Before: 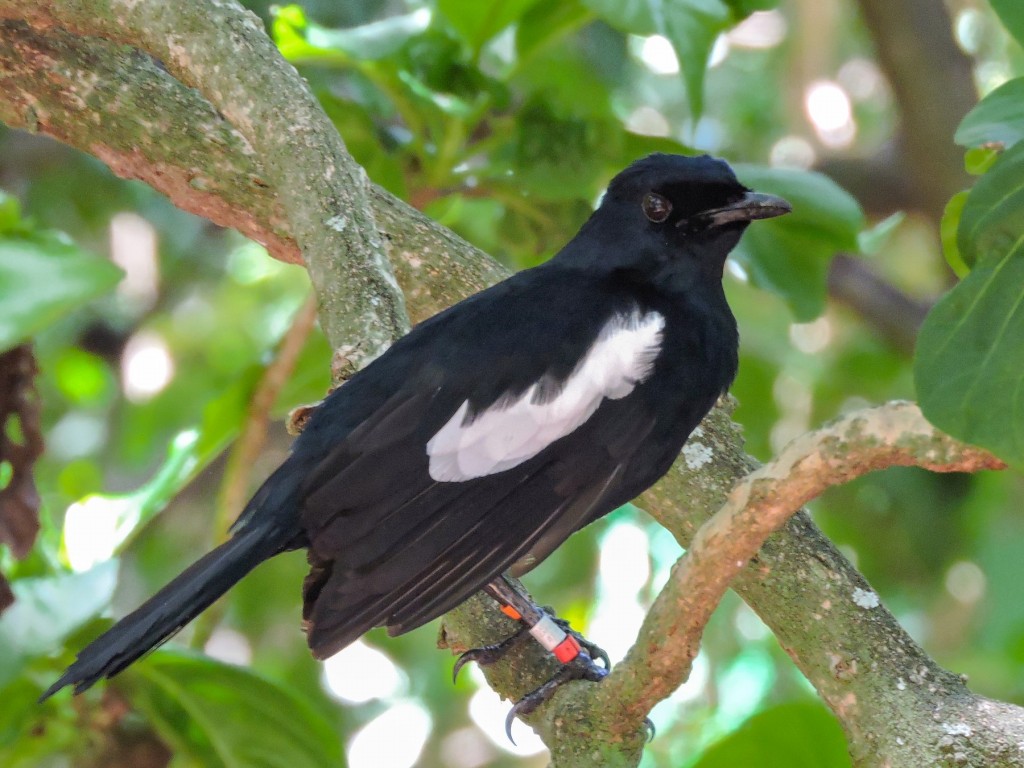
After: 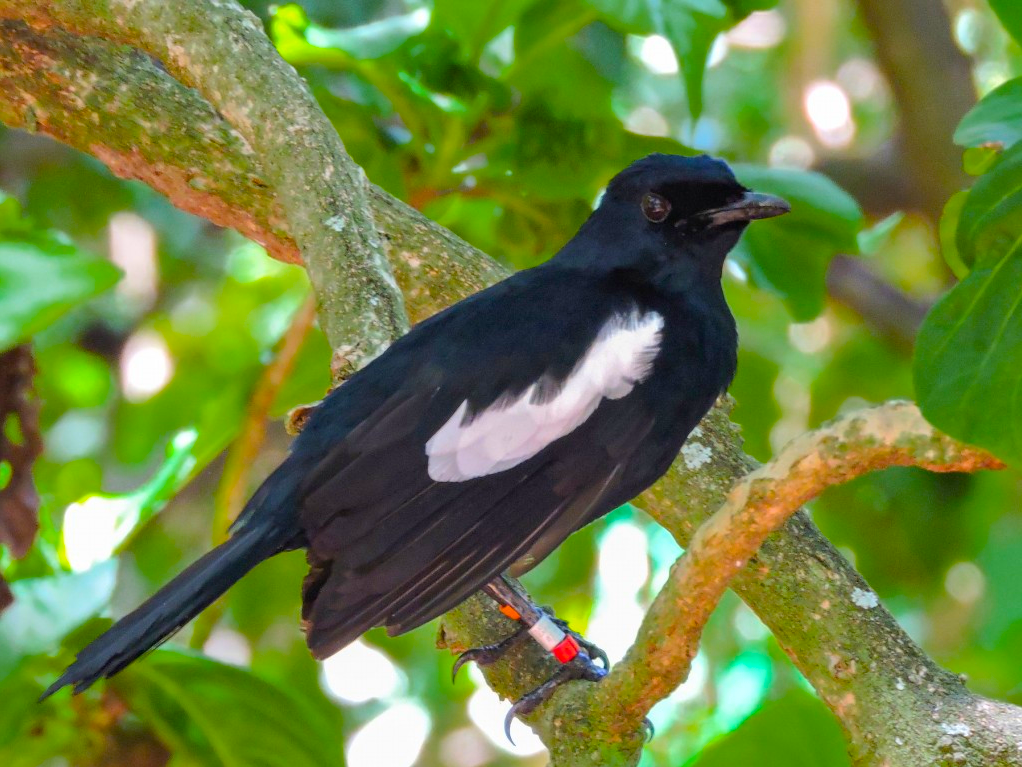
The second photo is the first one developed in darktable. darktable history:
color balance rgb: shadows lift › hue 87.23°, linear chroma grading › global chroma 17.082%, perceptual saturation grading › global saturation 30.607%, global vibrance 20%
crop: left 0.172%
